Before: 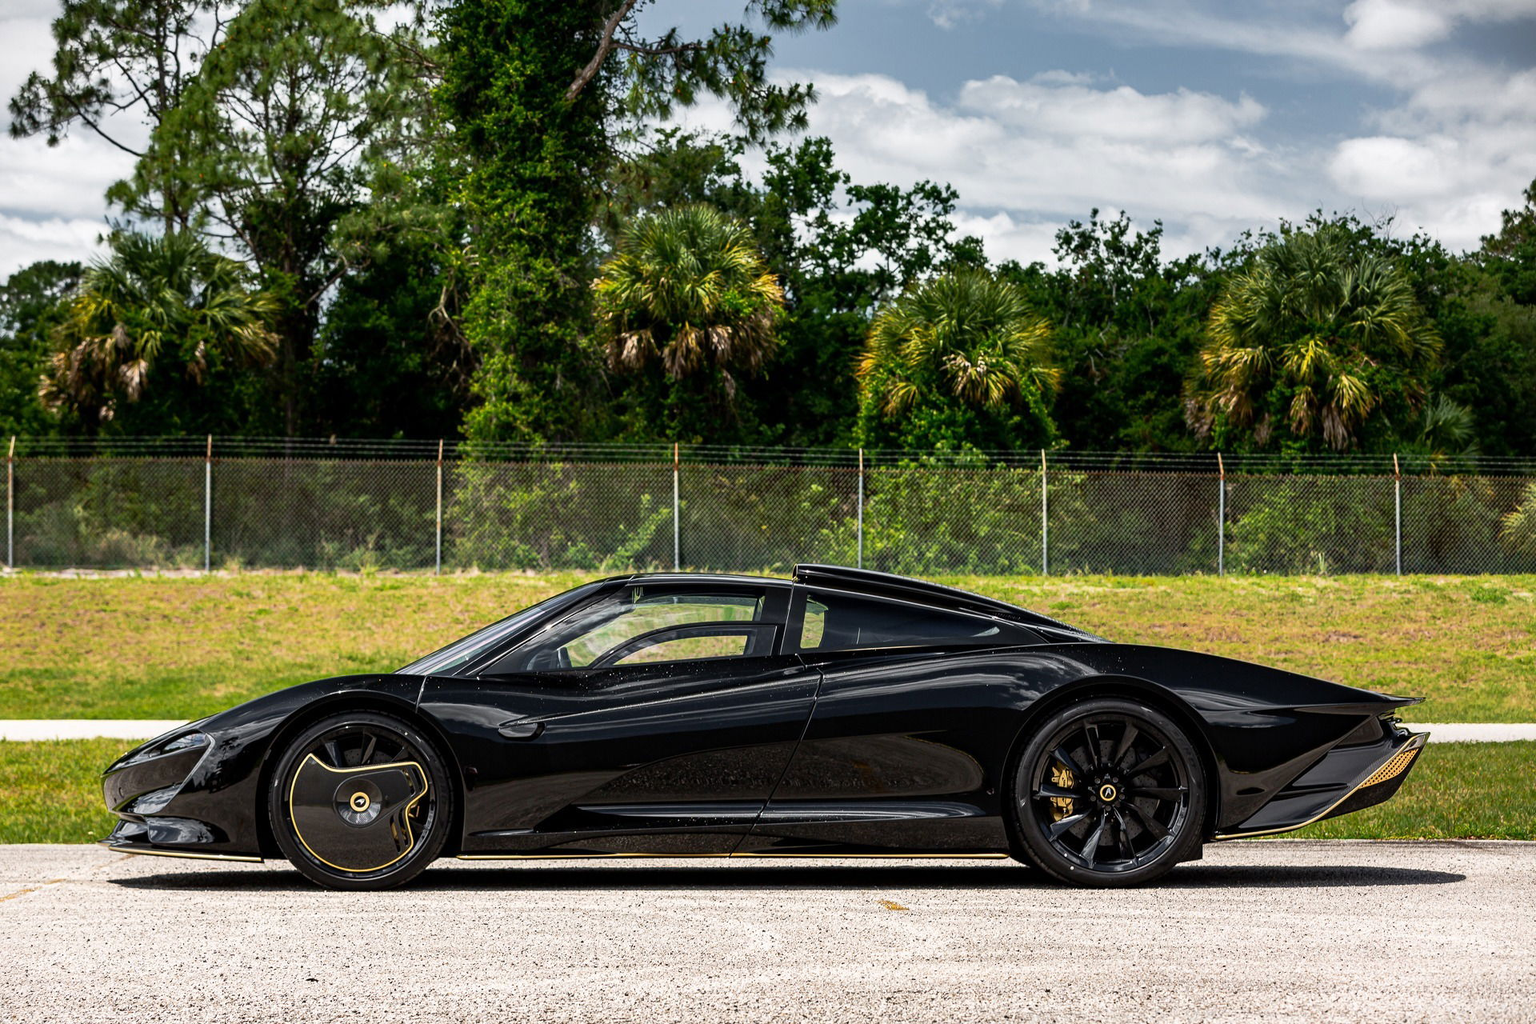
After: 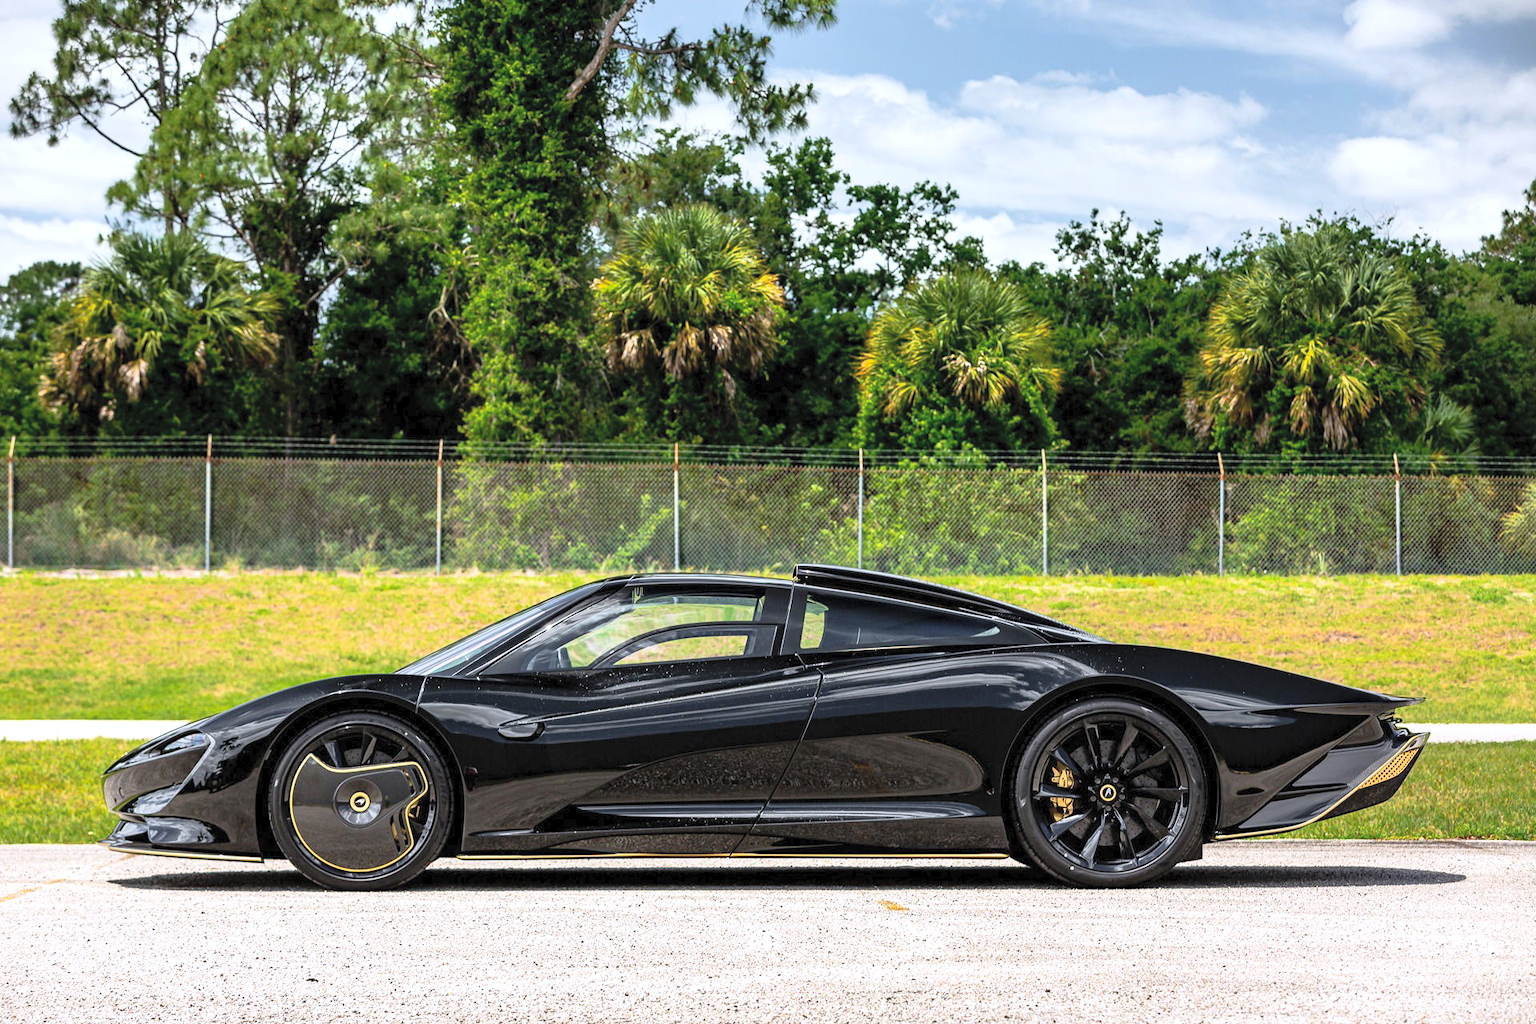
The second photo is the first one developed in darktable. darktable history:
contrast brightness saturation: contrast 0.1, brightness 0.3, saturation 0.14
white balance: red 0.976, blue 1.04
exposure: exposure 0.2 EV, compensate highlight preservation false
